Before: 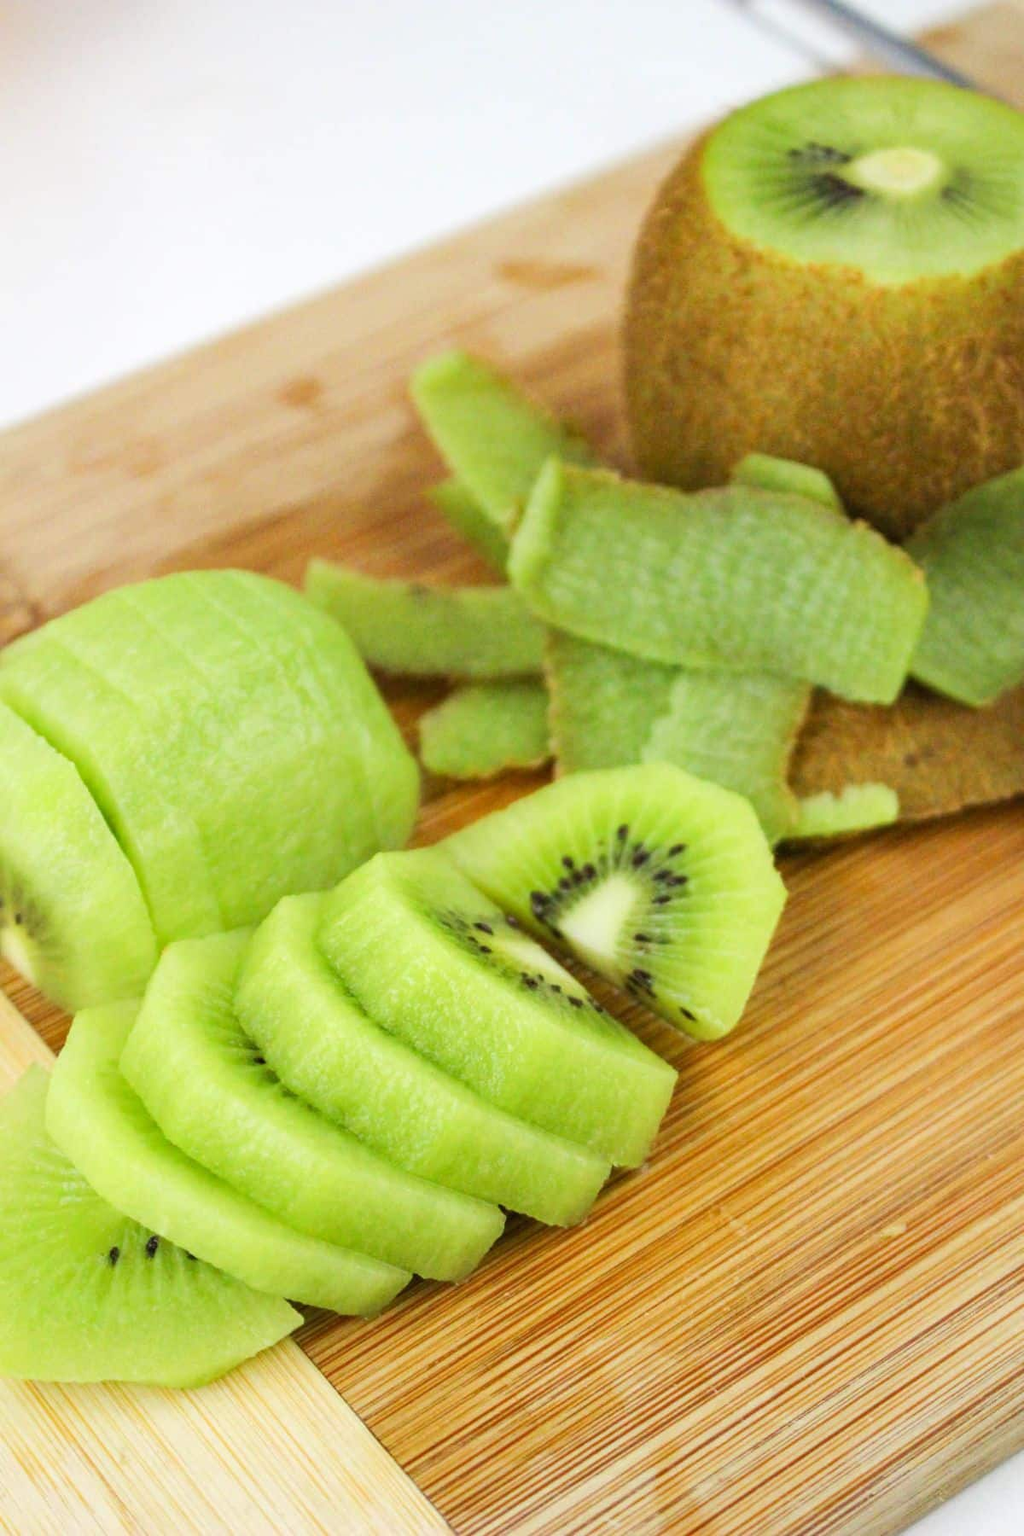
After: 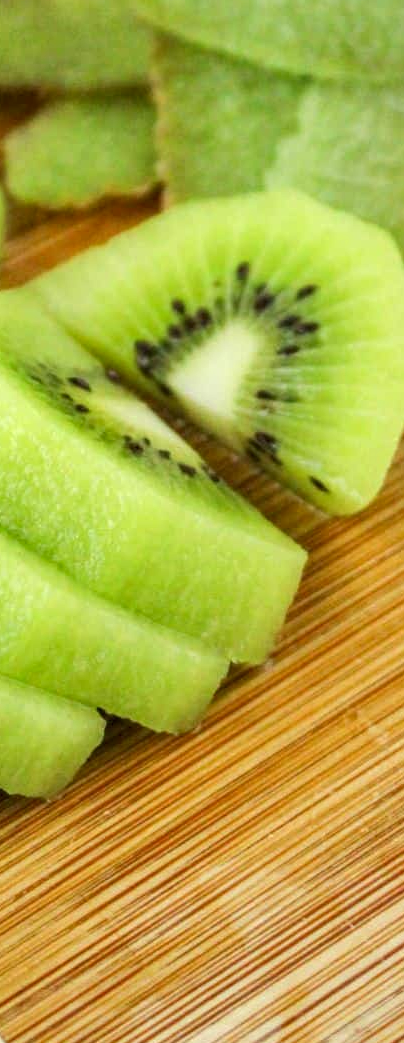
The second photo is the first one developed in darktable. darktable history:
crop: left 40.659%, top 39.125%, right 25.61%, bottom 2.876%
local contrast: on, module defaults
